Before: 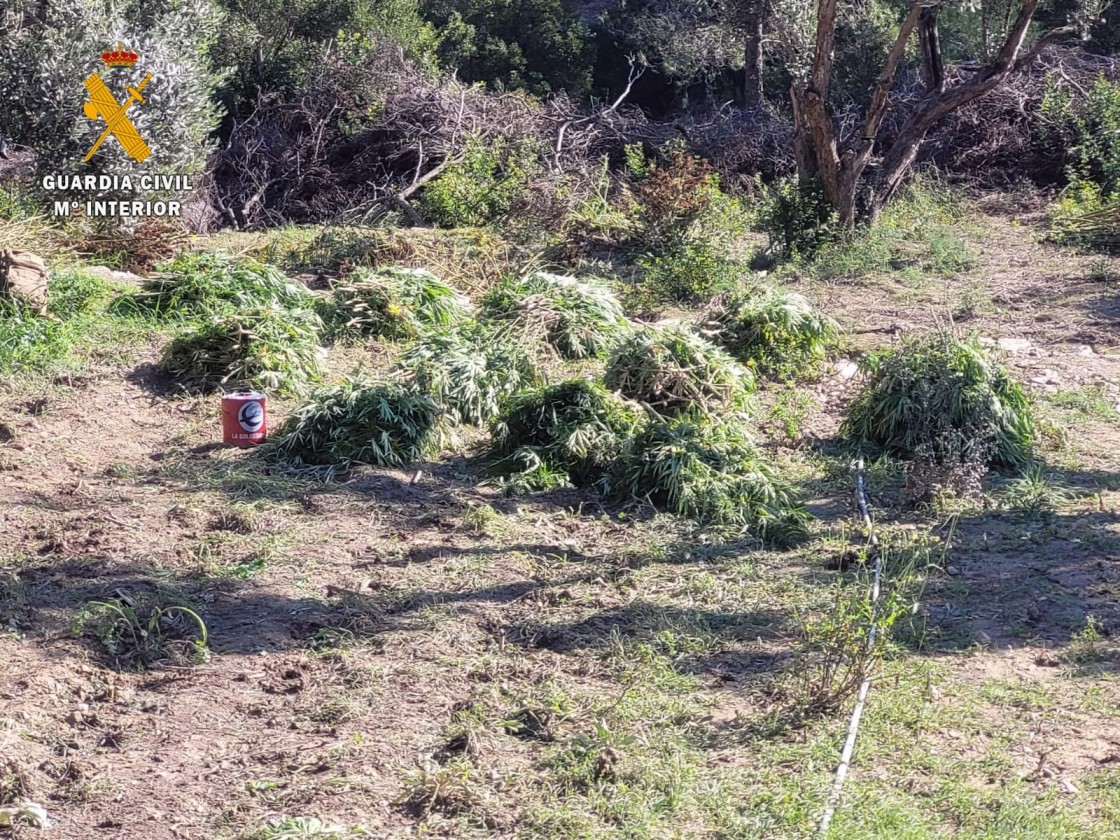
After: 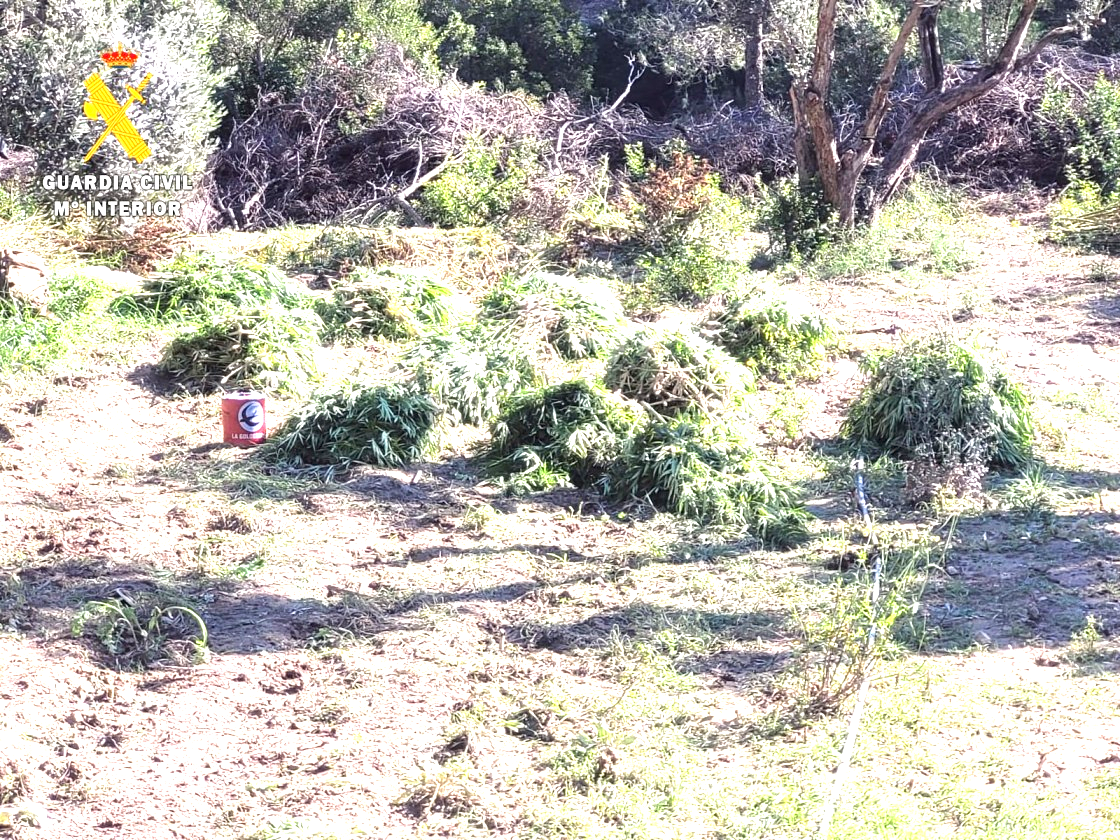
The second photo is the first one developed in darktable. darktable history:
tone equalizer: on, module defaults
exposure: exposure 1.5 EV, compensate highlight preservation false
